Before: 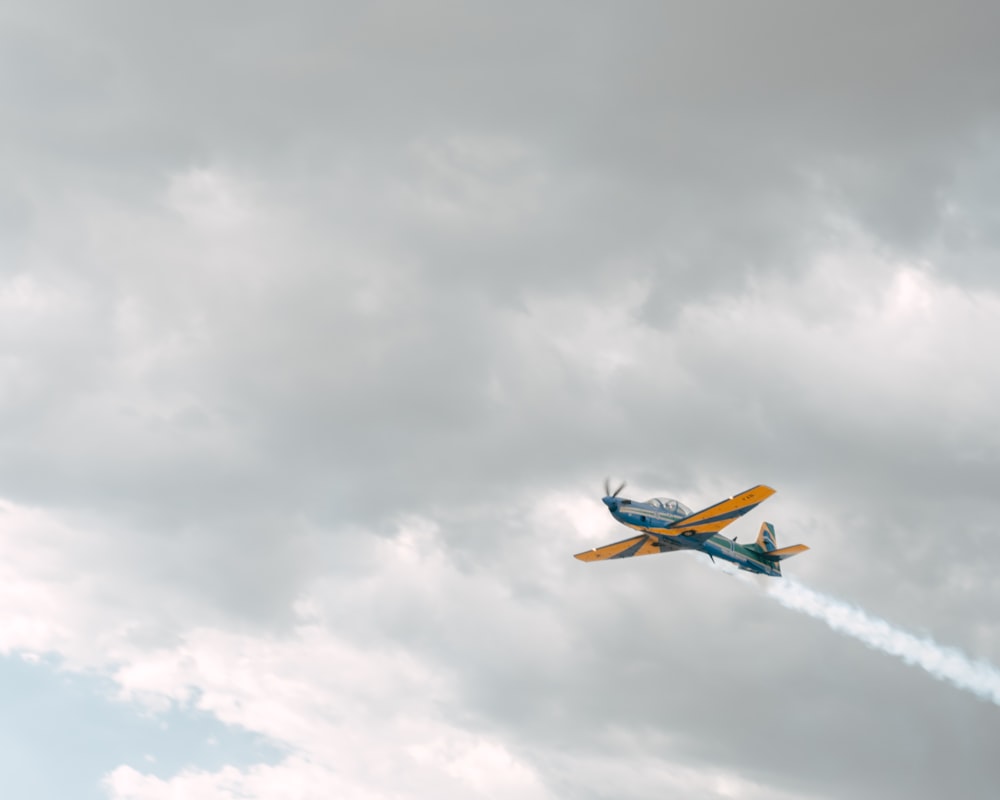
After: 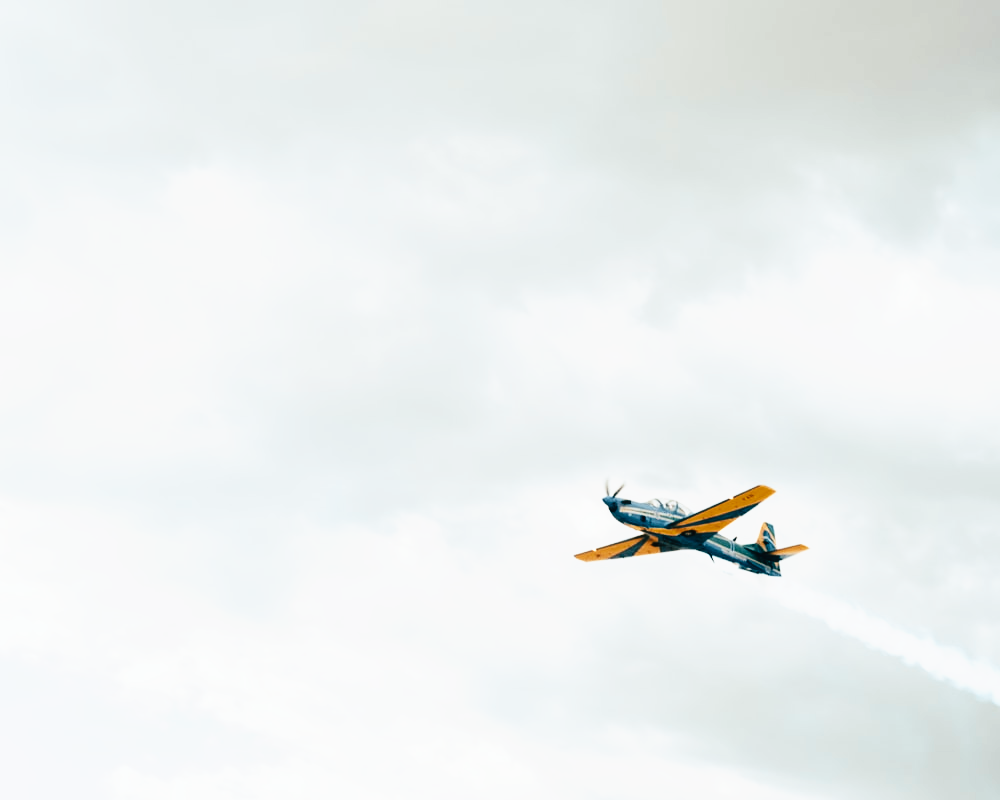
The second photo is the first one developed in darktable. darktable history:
tone curve: curves: ch0 [(0, 0) (0.003, 0.001) (0.011, 0.005) (0.025, 0.01) (0.044, 0.016) (0.069, 0.019) (0.1, 0.024) (0.136, 0.03) (0.177, 0.045) (0.224, 0.071) (0.277, 0.122) (0.335, 0.202) (0.399, 0.326) (0.468, 0.471) (0.543, 0.638) (0.623, 0.798) (0.709, 0.913) (0.801, 0.97) (0.898, 0.983) (1, 1)], preserve colors none
color look up table: target L [95.86, 66.21, 75.67, 57.67, 67.12, 70.98, 51.63, 56.99, 55.39, 52.41, 56.15, 42.51, 42.07, 23.68, 200, 67.09, 70.44, 53.36, 53.57, 41.4, 44.85, 43.37, 38.69, 27.31, 15.53, 0.111, 81.24, 69.22, 68.91, 70.05, 44.33, 50.15, 56.33, 39.9, 37.56, 33.51, 38.74, 36.76, 40.14, 27.85, 4.597, 57.61, 78.27, 71.27, 55.59, 55.41, 54.19, 44.11, 26.46], target a [-4.111, 2.544, -0.486, -18.23, 0.053, -14.02, -22.3, -23.44, -11.78, 4.348, -0.53, -17.85, -15.22, -14.39, 0, 3.307, 8.514, 15.21, 24.76, 30.77, 21.26, 19.31, 20.35, 28.22, -0.684, 0.699, 3.21, 16.32, 15.16, -1.648, 37.68, 30.96, 16.68, 32.78, 30.81, 17.04, 0.832, -3.013, -1.001, 23.58, 6.883, -17.27, -14.79, -12.51, -15.5, -16.75, -13.2, -9.89, -11.72], target b [24.13, 40.65, 24.65, -11.23, 43.09, 6.862, 26.66, 18.73, 21.78, 29.84, 7.013, 11.49, 4.451, 13.8, 0, 42.76, 16.86, 31.07, -1.769, 23.3, 3.611, 27.96, 31.36, 41.5, 2.667, -2.619, -4.038, -13.7, -4.135, 2.092, -22.51, -15.31, -10.18, -24.88, -12.99, -10.15, -20.56, -14.92, -19.5, -23.87, -18.97, -13.3, -20.89, -15.97, -13.11, -9.595, -14.34, -9.852, -5.407], num patches 49
